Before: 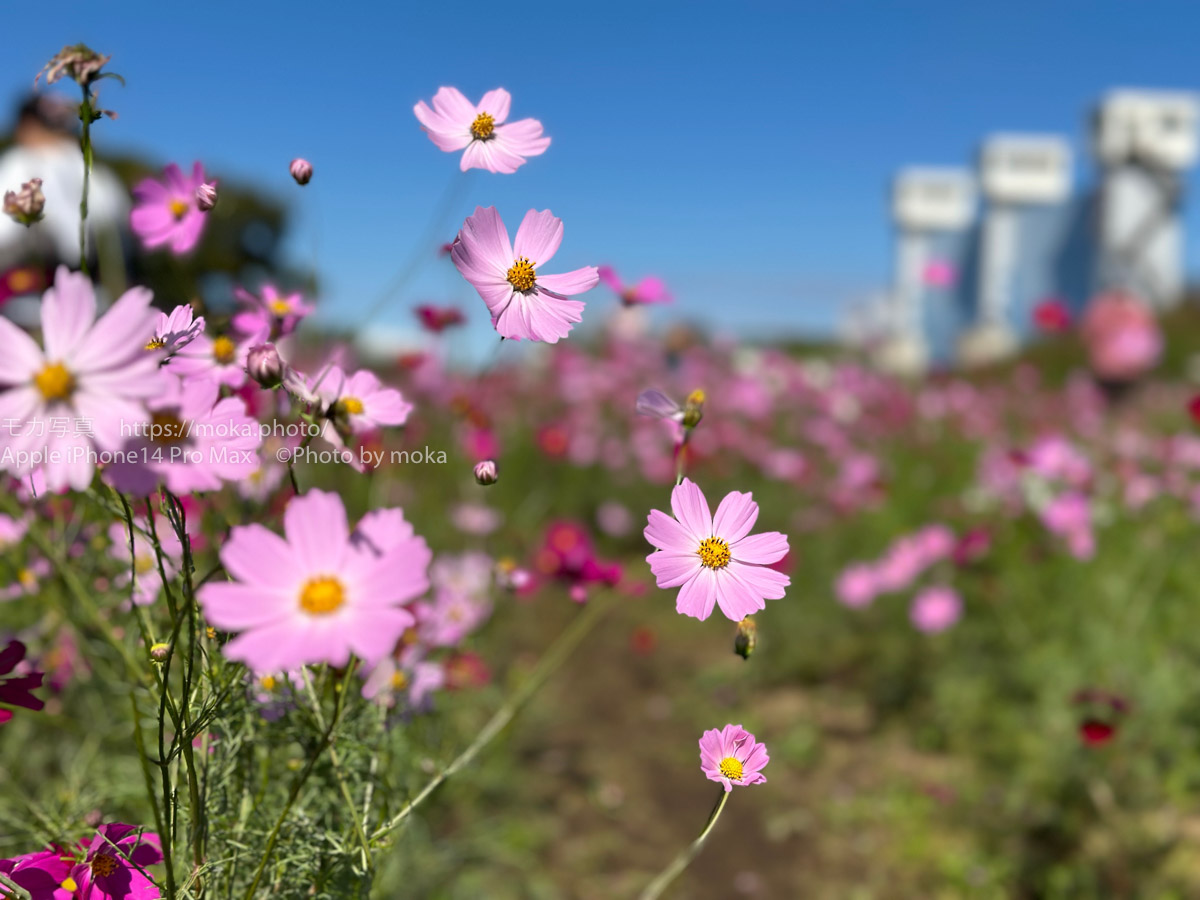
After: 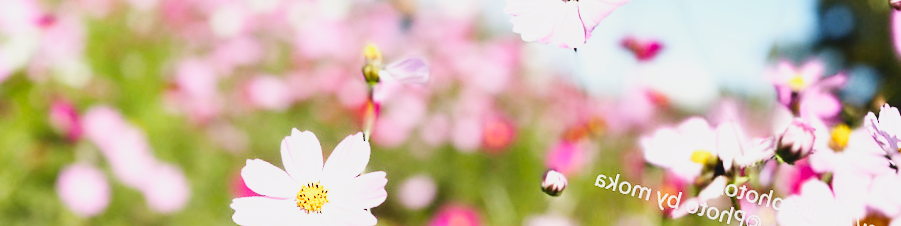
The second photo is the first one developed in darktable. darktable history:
tone equalizer: -8 EV -0.417 EV, -7 EV -0.389 EV, -6 EV -0.333 EV, -5 EV -0.222 EV, -3 EV 0.222 EV, -2 EV 0.333 EV, -1 EV 0.389 EV, +0 EV 0.417 EV, edges refinement/feathering 500, mask exposure compensation -1.57 EV, preserve details no
contrast brightness saturation: contrast -0.1, saturation -0.1
exposure: black level correction 0.001, exposure 0.5 EV, compensate exposure bias true, compensate highlight preservation false
crop and rotate: angle 16.12°, top 30.835%, bottom 35.653%
base curve: curves: ch0 [(0, 0.003) (0.001, 0.002) (0.006, 0.004) (0.02, 0.022) (0.048, 0.086) (0.094, 0.234) (0.162, 0.431) (0.258, 0.629) (0.385, 0.8) (0.548, 0.918) (0.751, 0.988) (1, 1)], preserve colors none
